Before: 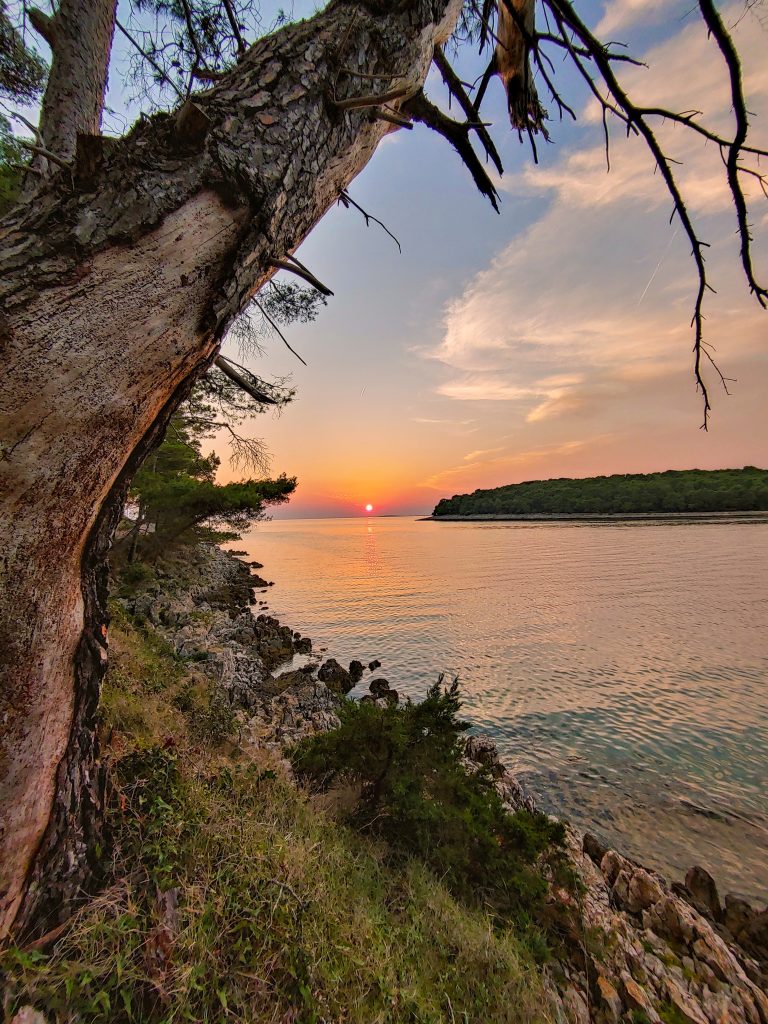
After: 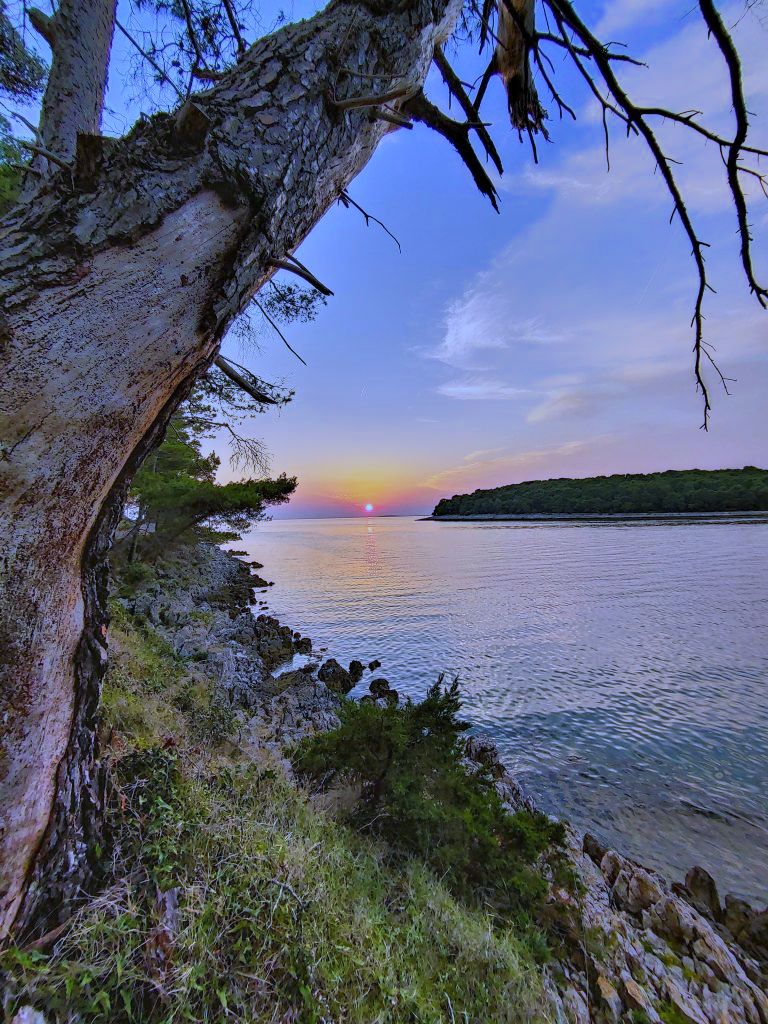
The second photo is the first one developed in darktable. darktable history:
white balance: red 0.766, blue 1.537
tone equalizer: -7 EV -0.63 EV, -6 EV 1 EV, -5 EV -0.45 EV, -4 EV 0.43 EV, -3 EV 0.41 EV, -2 EV 0.15 EV, -1 EV -0.15 EV, +0 EV -0.39 EV, smoothing diameter 25%, edges refinement/feathering 10, preserve details guided filter
